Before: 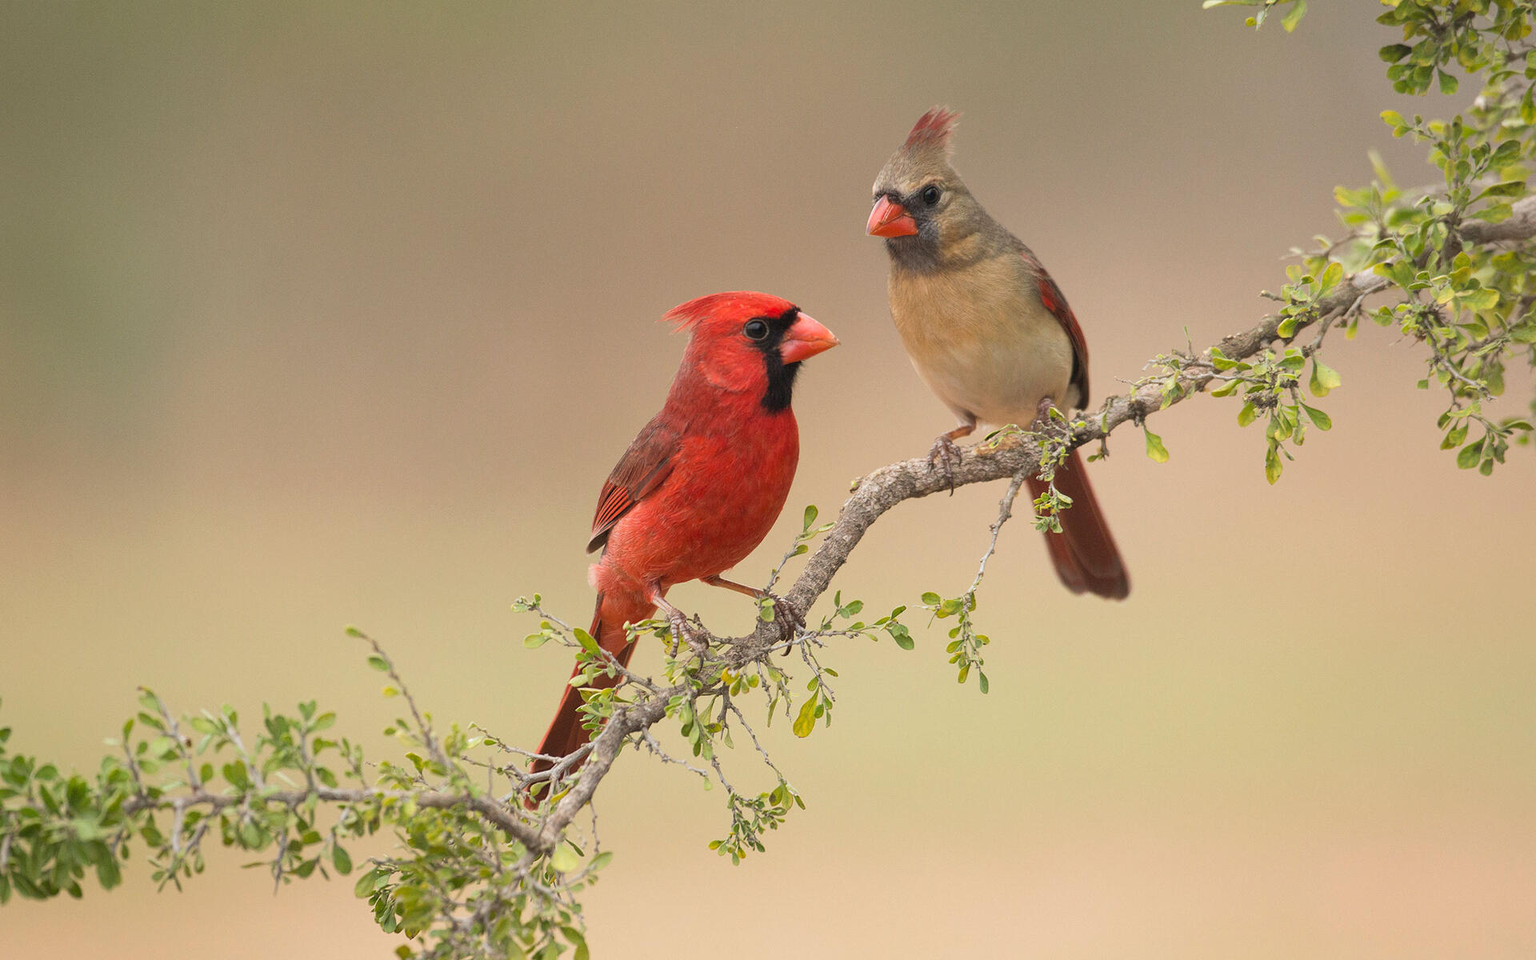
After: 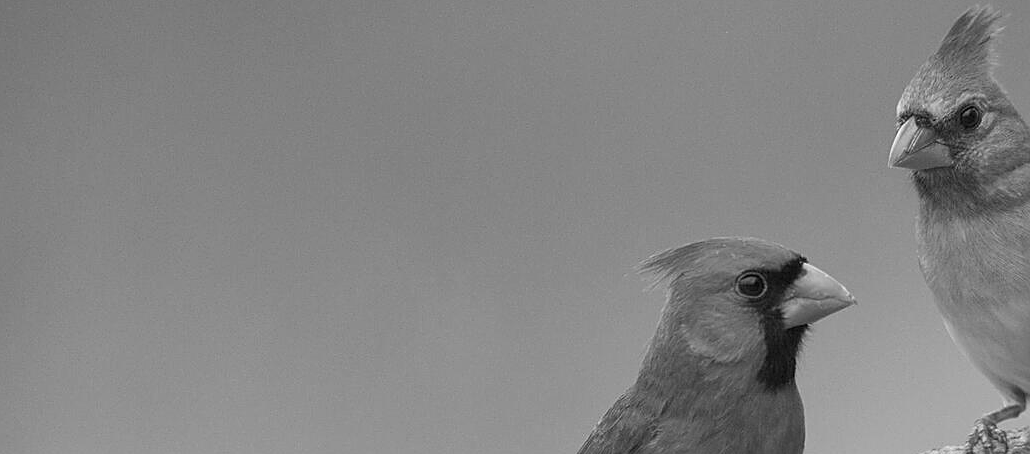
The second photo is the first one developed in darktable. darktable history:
crop: left 10.121%, top 10.631%, right 36.218%, bottom 51.526%
sharpen: on, module defaults
white balance: red 0.984, blue 1.059
color calibration: output gray [0.18, 0.41, 0.41, 0], gray › normalize channels true, illuminant same as pipeline (D50), adaptation XYZ, x 0.346, y 0.359, gamut compression 0
